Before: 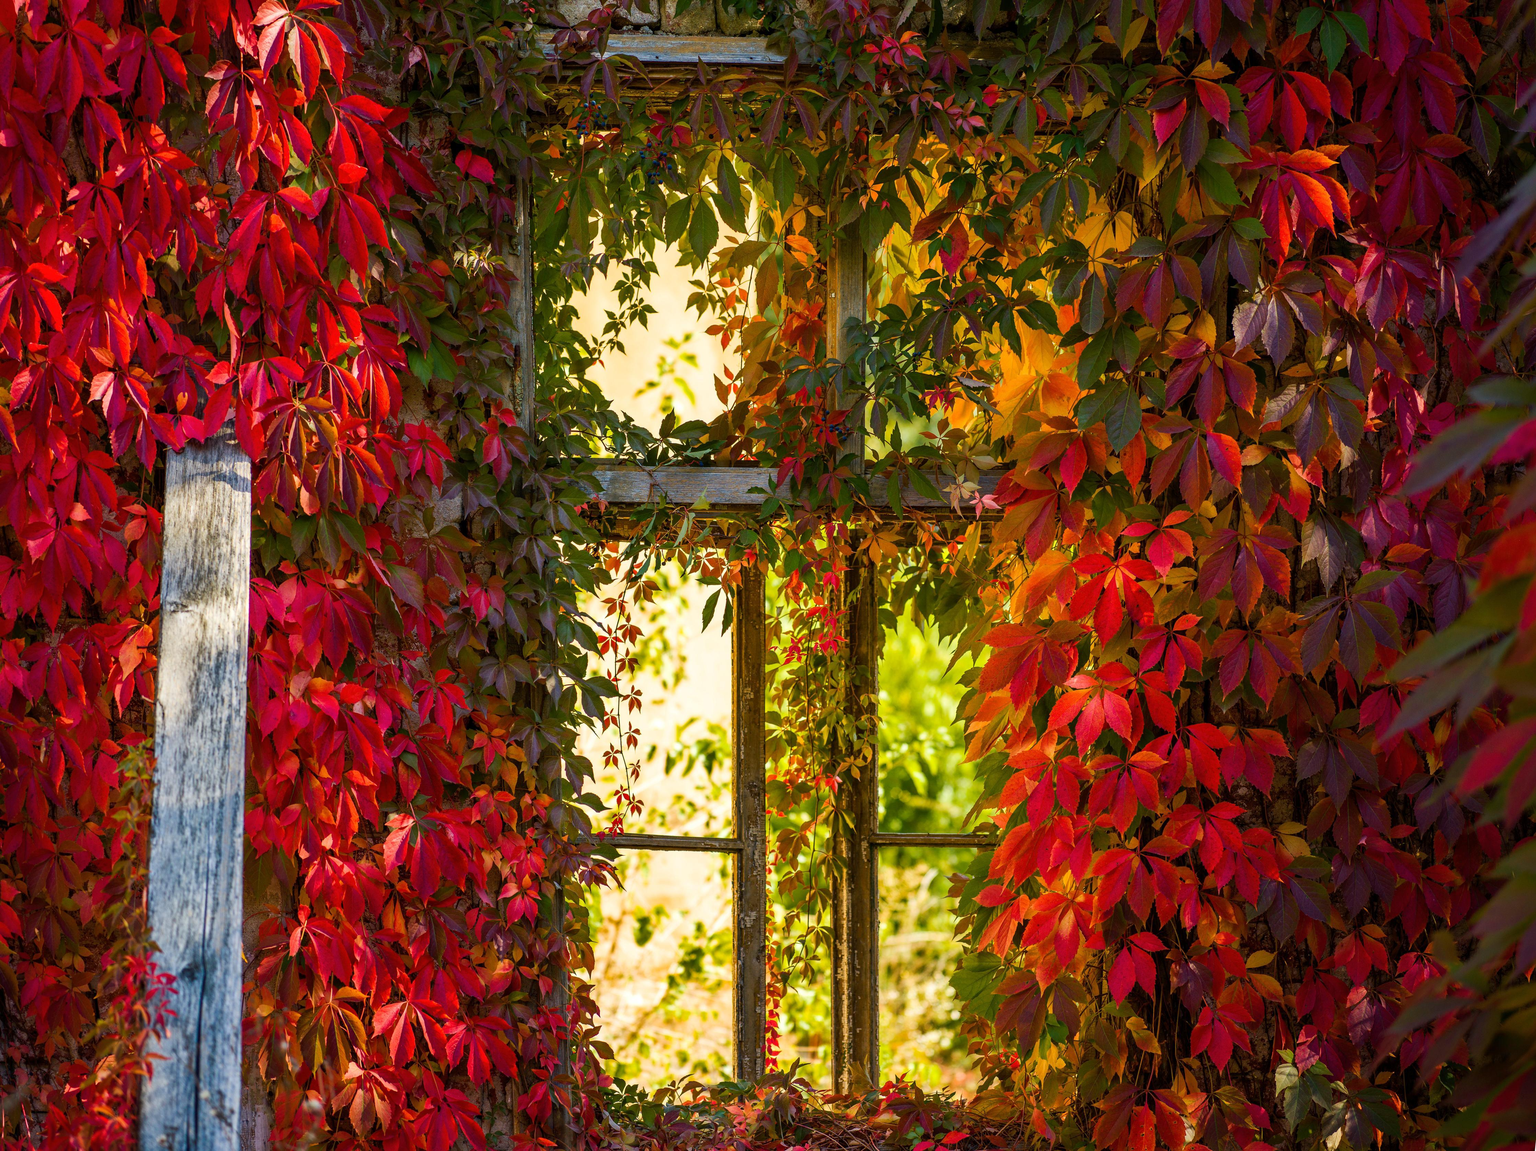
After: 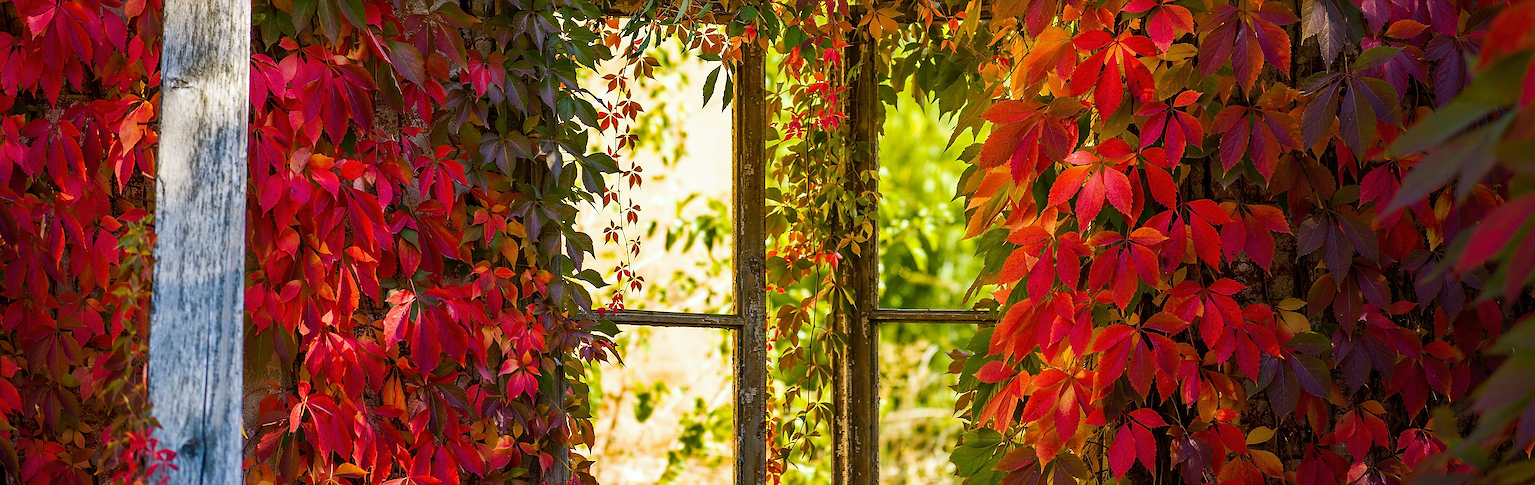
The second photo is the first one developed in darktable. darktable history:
white balance: red 0.983, blue 1.036
sharpen: radius 1.4, amount 1.25, threshold 0.7
crop: top 45.551%, bottom 12.262%
